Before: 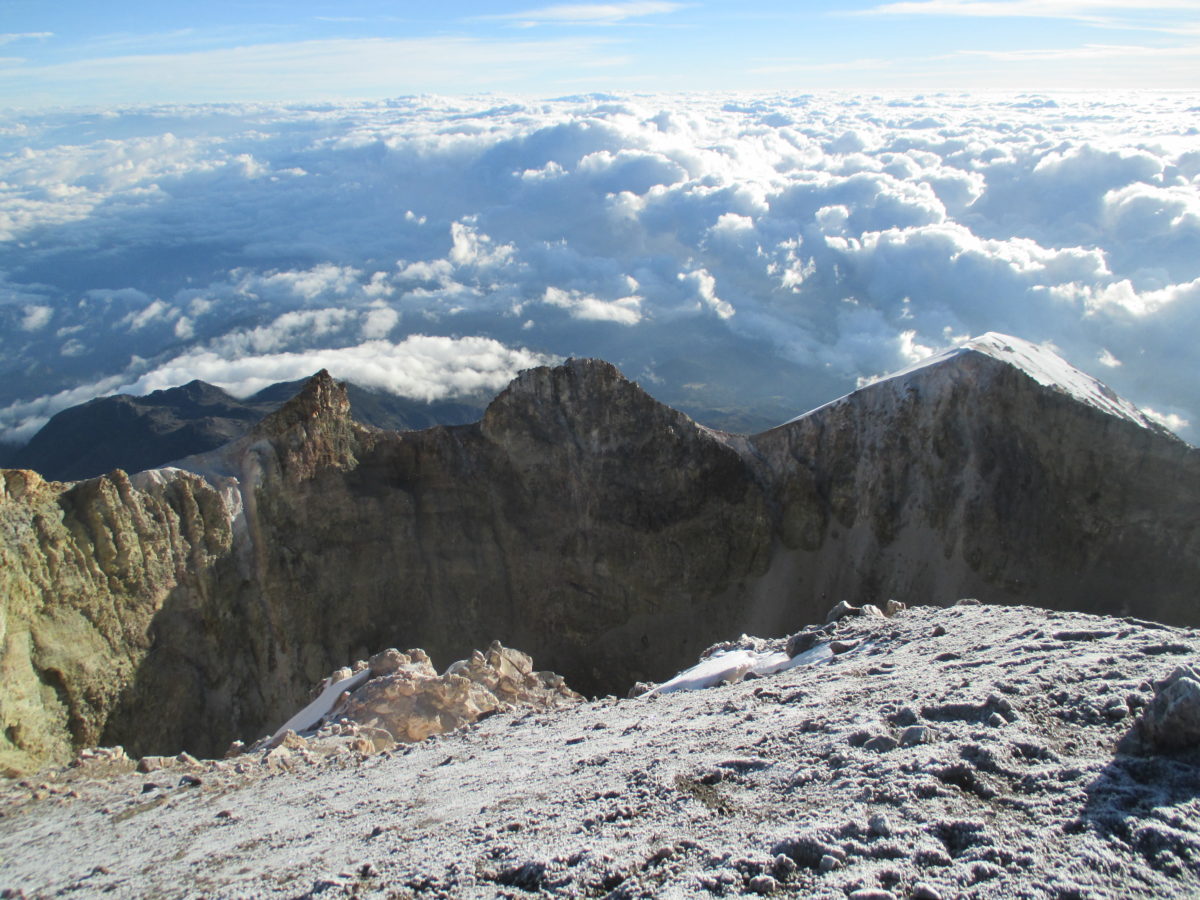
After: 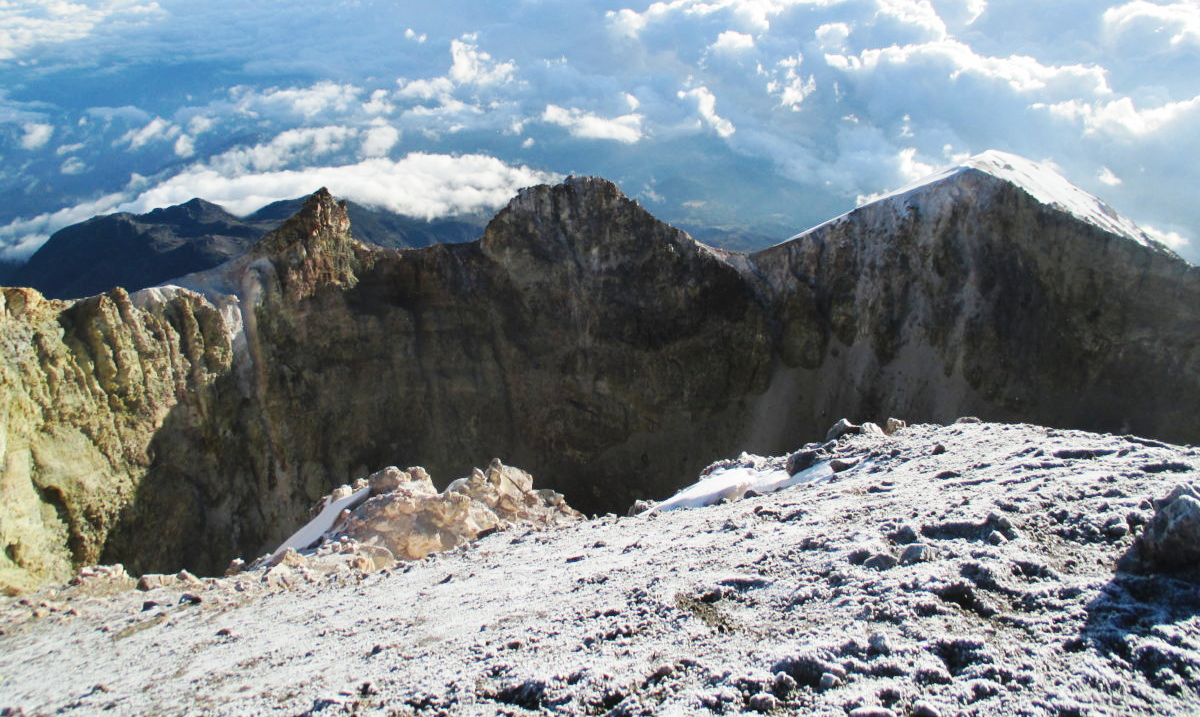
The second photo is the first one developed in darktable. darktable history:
base curve: curves: ch0 [(0, 0) (0.032, 0.025) (0.121, 0.166) (0.206, 0.329) (0.605, 0.79) (1, 1)], preserve colors none
crop and rotate: top 20.232%
